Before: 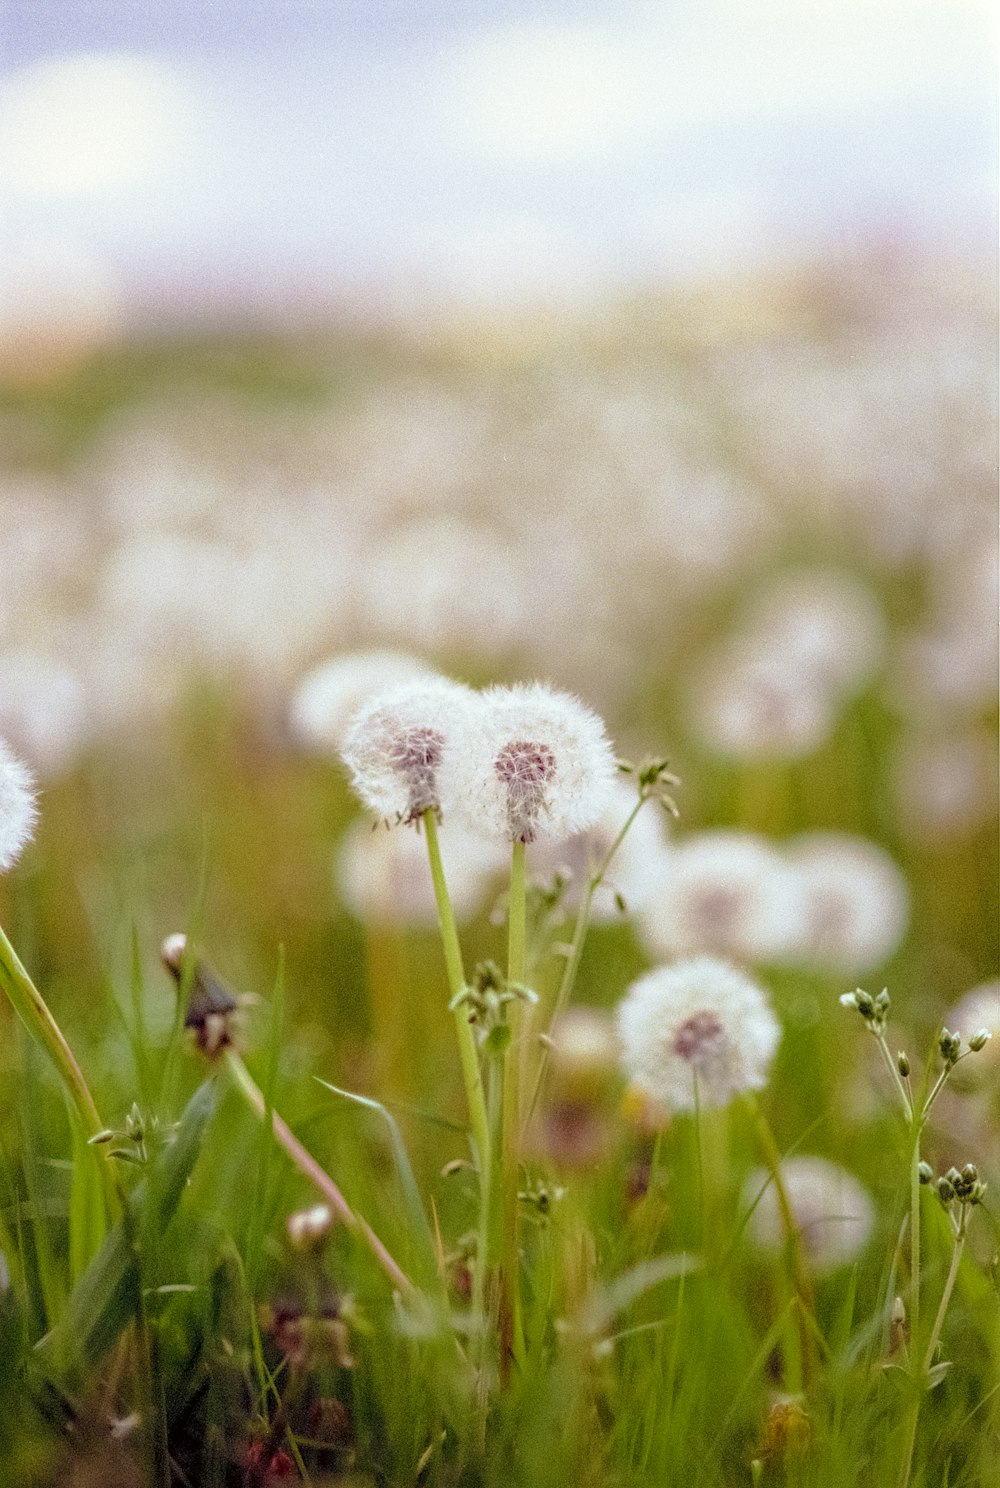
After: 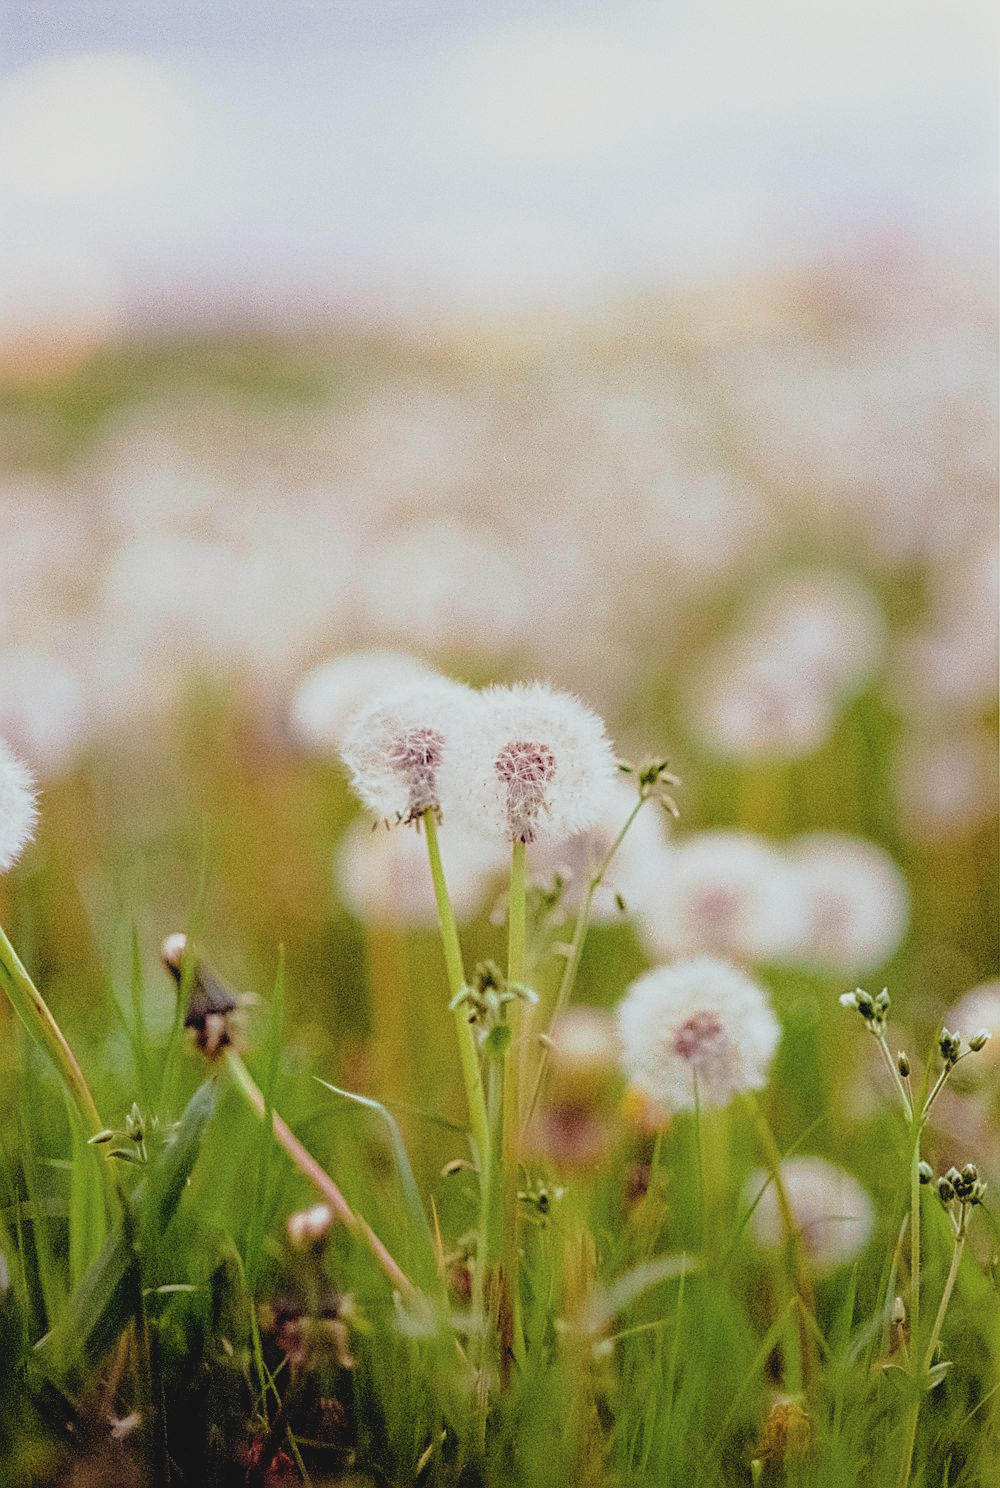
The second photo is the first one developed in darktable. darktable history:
filmic rgb: black relative exposure -5 EV, white relative exposure 3.52 EV, hardness 3.16, contrast 1.195, highlights saturation mix -48.71%
color balance rgb: perceptual saturation grading › global saturation 0.35%
sharpen: on, module defaults
tone curve: curves: ch0 [(0, 0.068) (1, 0.961)], preserve colors none
